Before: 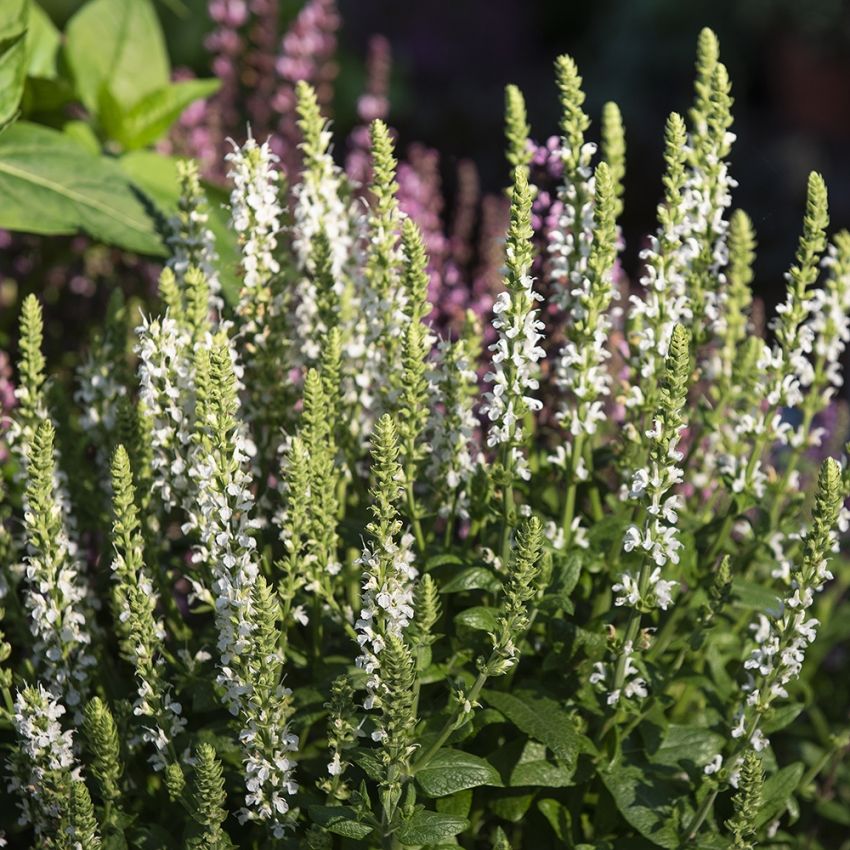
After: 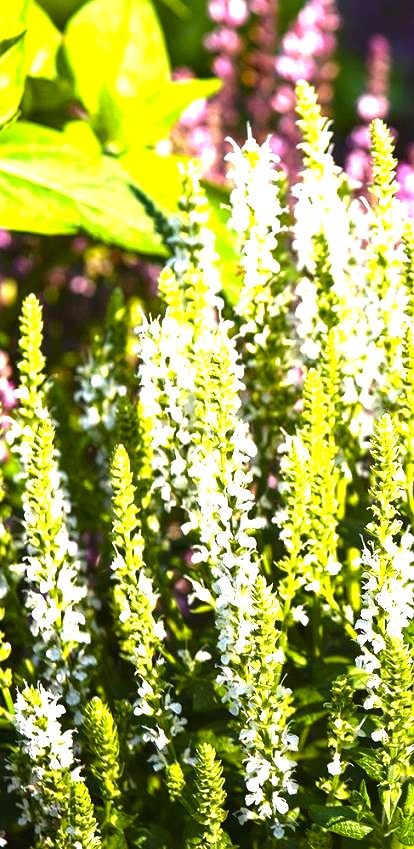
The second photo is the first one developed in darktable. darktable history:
exposure: black level correction 0, exposure 0.894 EV, compensate highlight preservation false
color balance rgb: power › chroma 0.278%, power › hue 24.22°, perceptual saturation grading › global saturation 34.97%, perceptual saturation grading › highlights -29.913%, perceptual saturation grading › shadows 34.839%, perceptual brilliance grading › highlights 46.531%, perceptual brilliance grading › mid-tones 22.292%, perceptual brilliance grading › shadows -6.621%, global vibrance 39.578%
crop and rotate: left 0.053%, top 0%, right 51.136%
